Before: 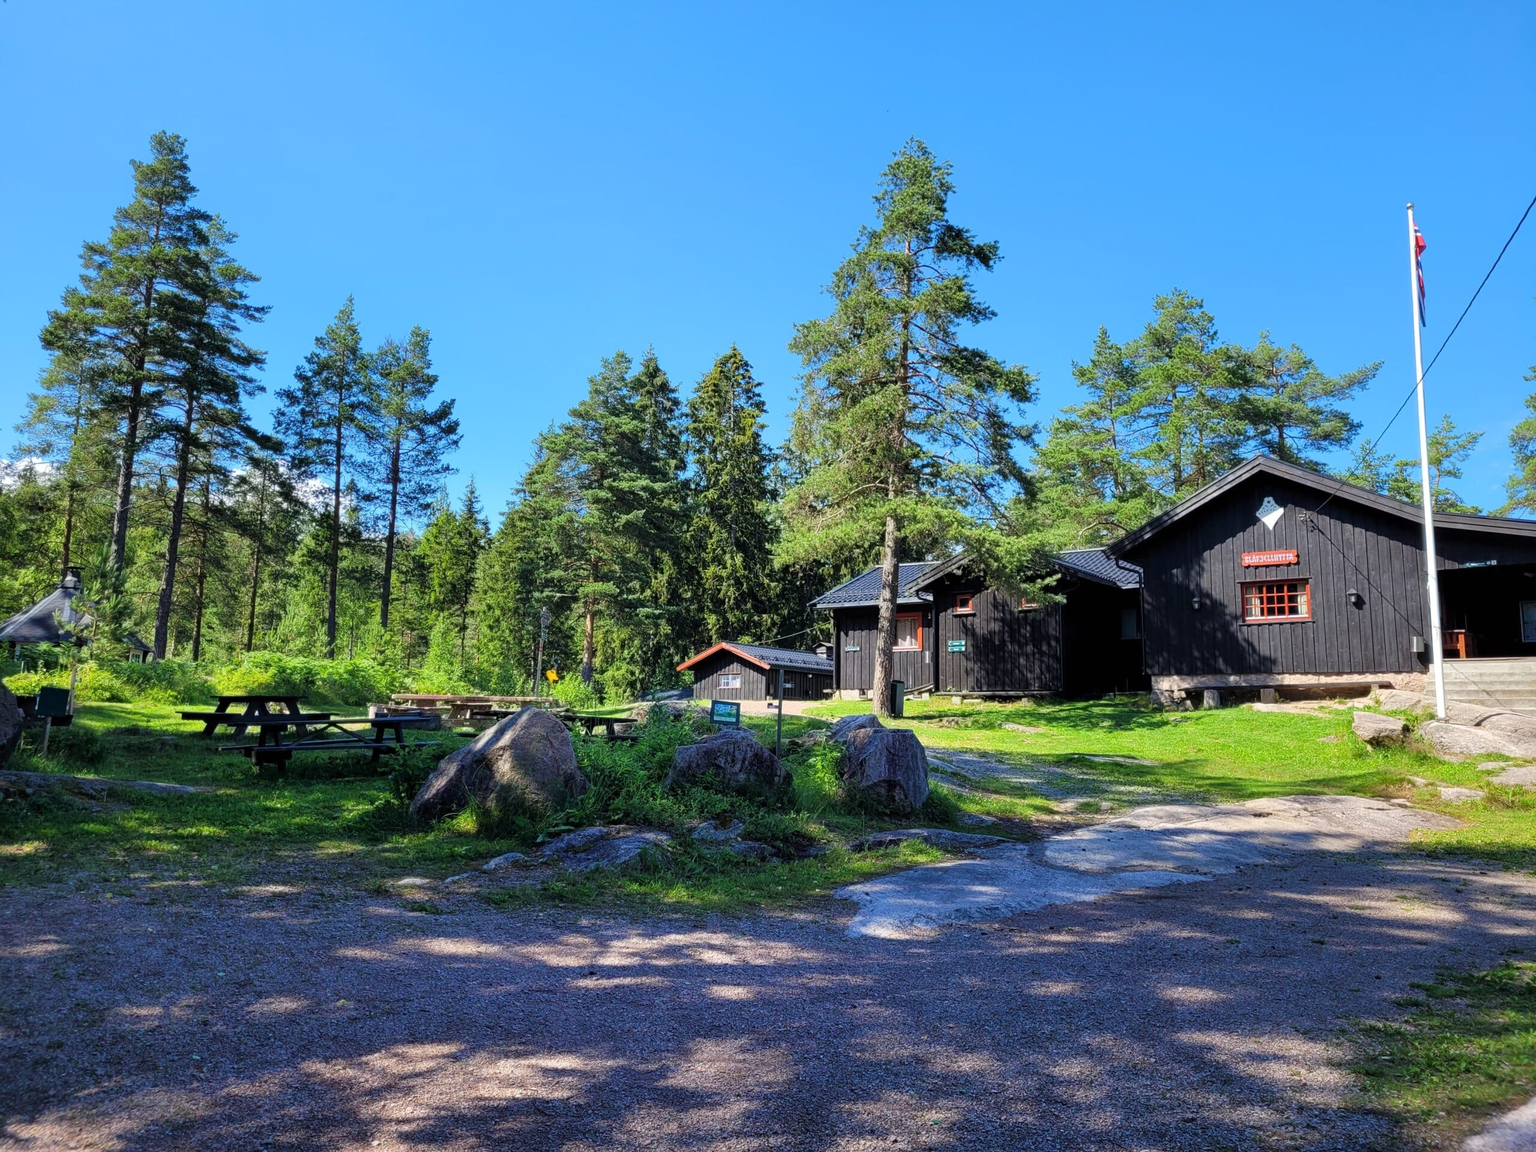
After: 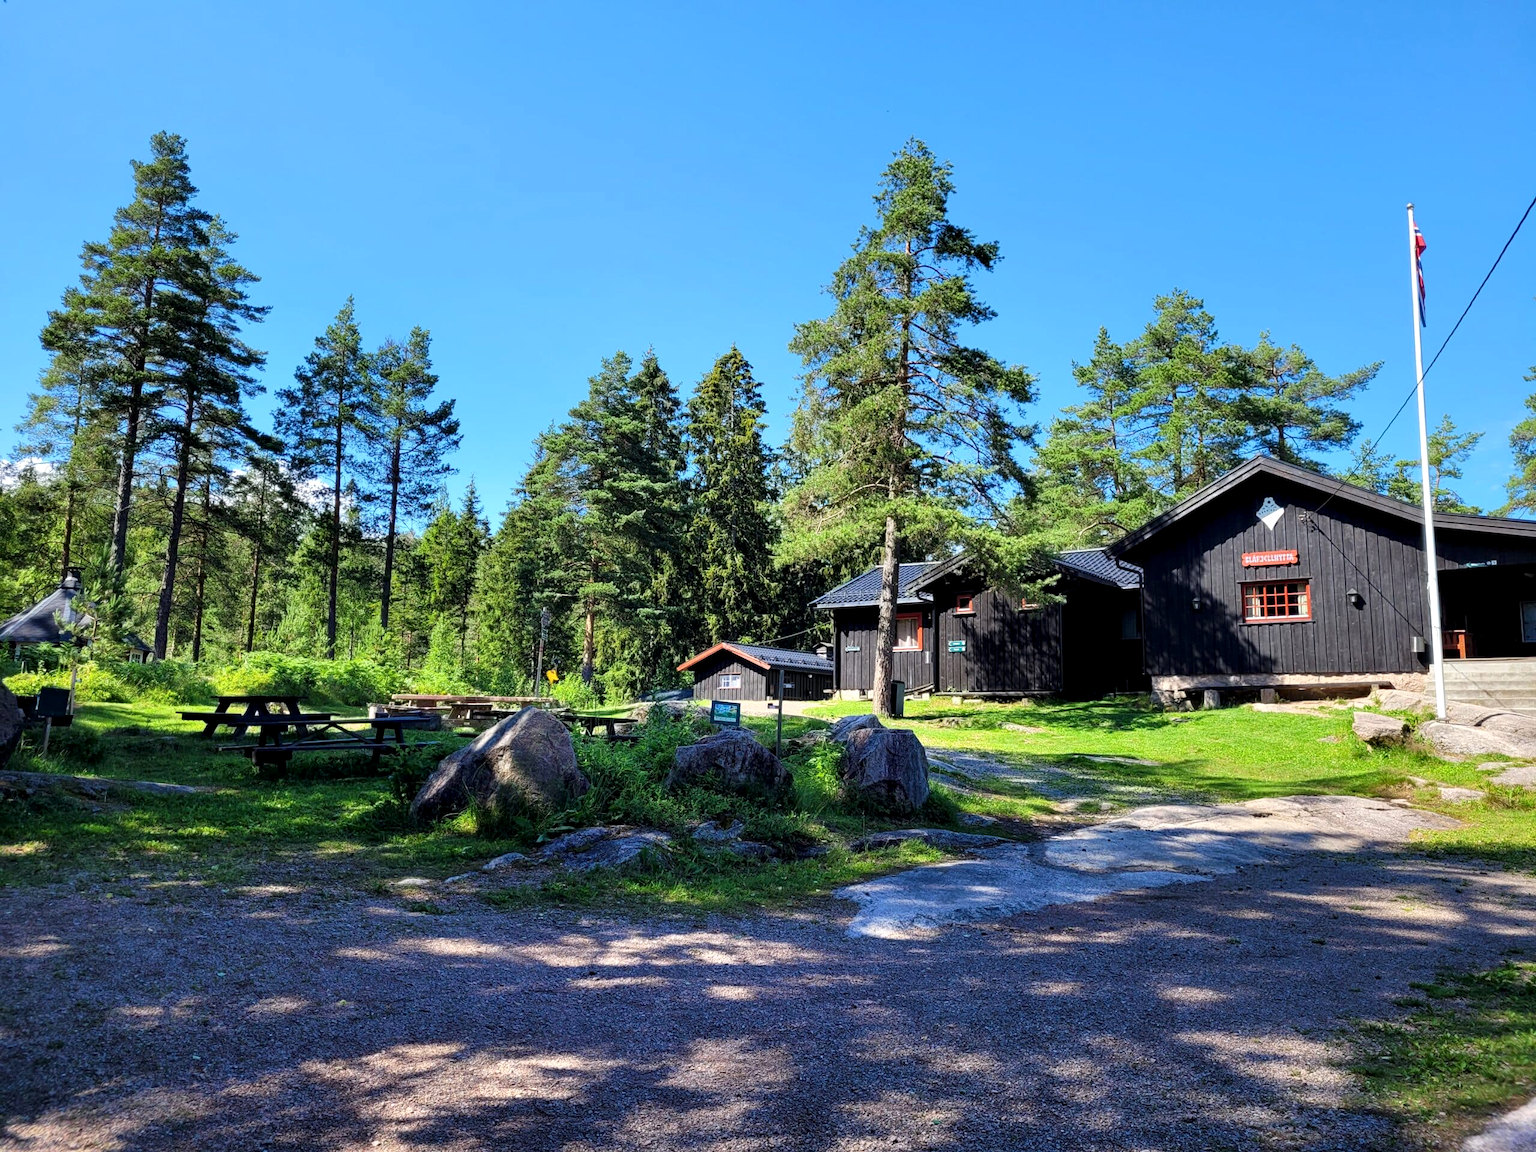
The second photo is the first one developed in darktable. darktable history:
tone curve: curves: ch0 [(0, 0) (0.08, 0.069) (0.4, 0.391) (0.6, 0.609) (0.92, 0.93) (1, 1)], color space Lab, independent channels, preserve colors none
contrast equalizer: octaves 7, y [[0.6 ×6], [0.55 ×6], [0 ×6], [0 ×6], [0 ×6]], mix 0.3
base curve: curves: ch0 [(0, 0) (0.297, 0.298) (1, 1)], preserve colors none
white balance: emerald 1
